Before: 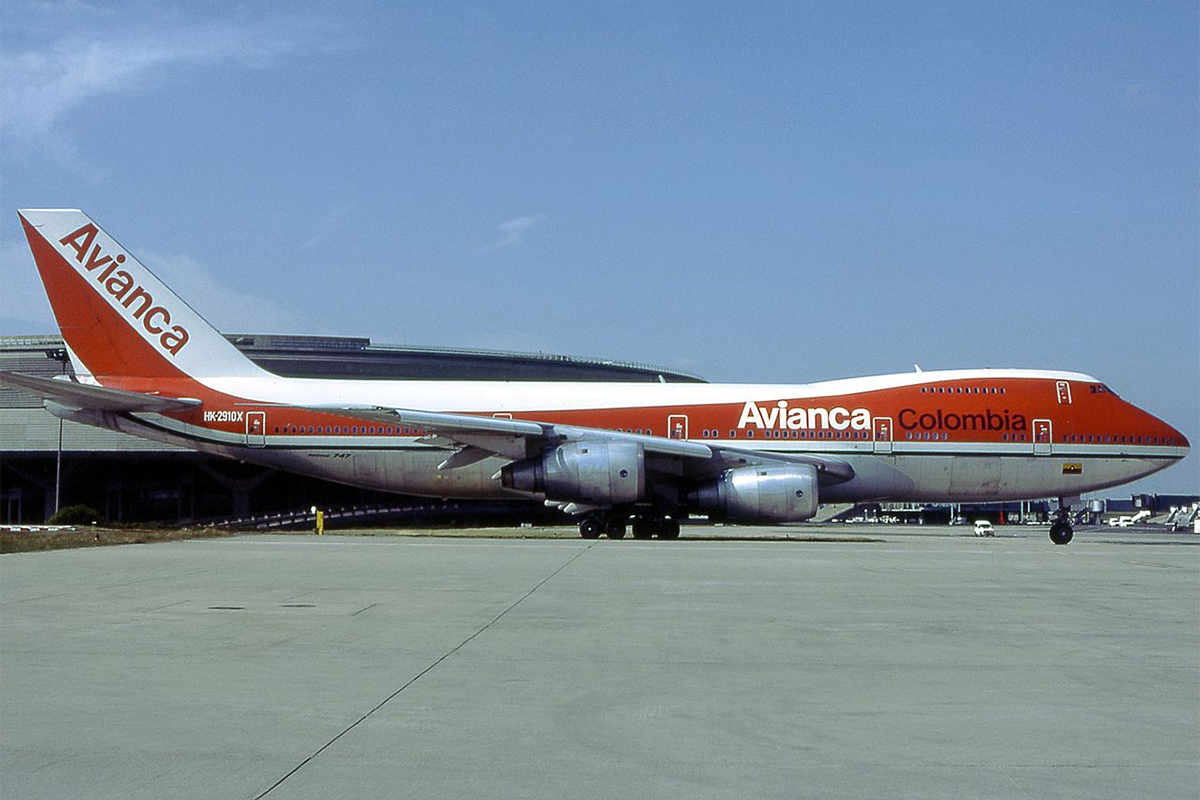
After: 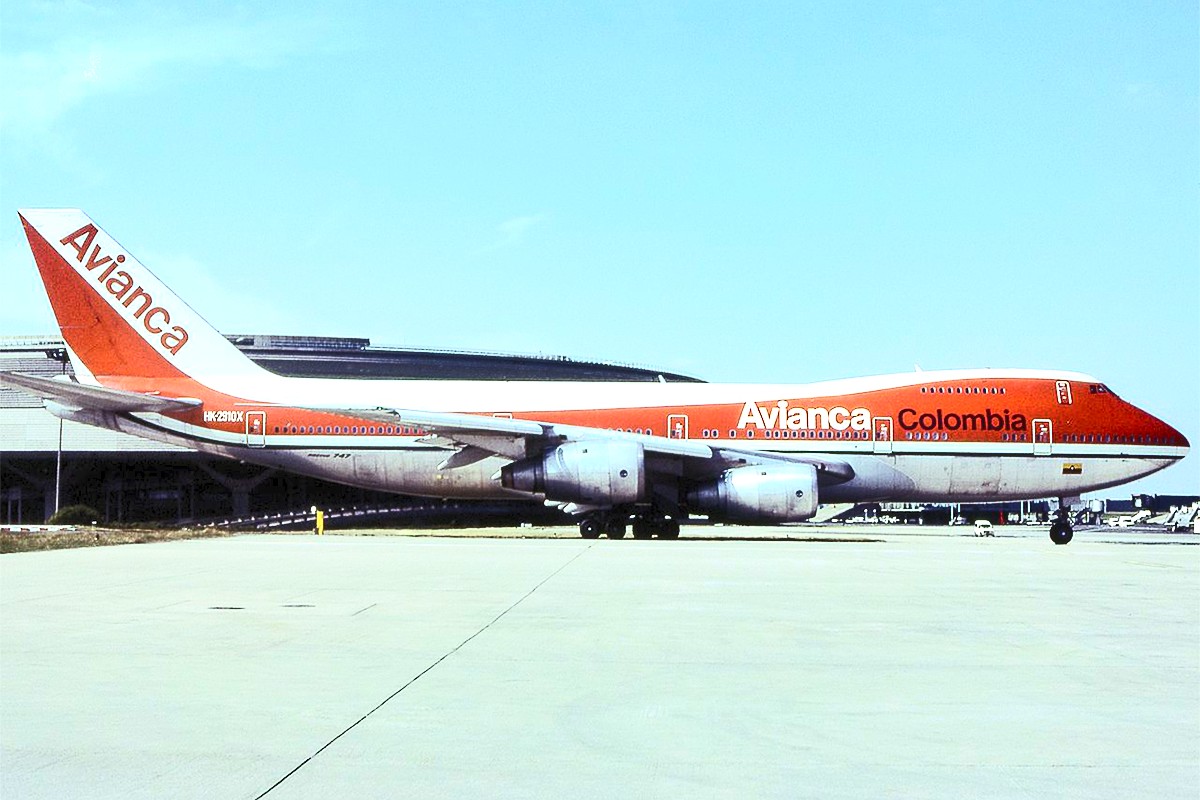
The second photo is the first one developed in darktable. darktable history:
contrast brightness saturation: contrast 0.39, brightness 0.53
shadows and highlights: shadows 60, soften with gaussian
exposure: exposure 0.95 EV, compensate highlight preservation false
